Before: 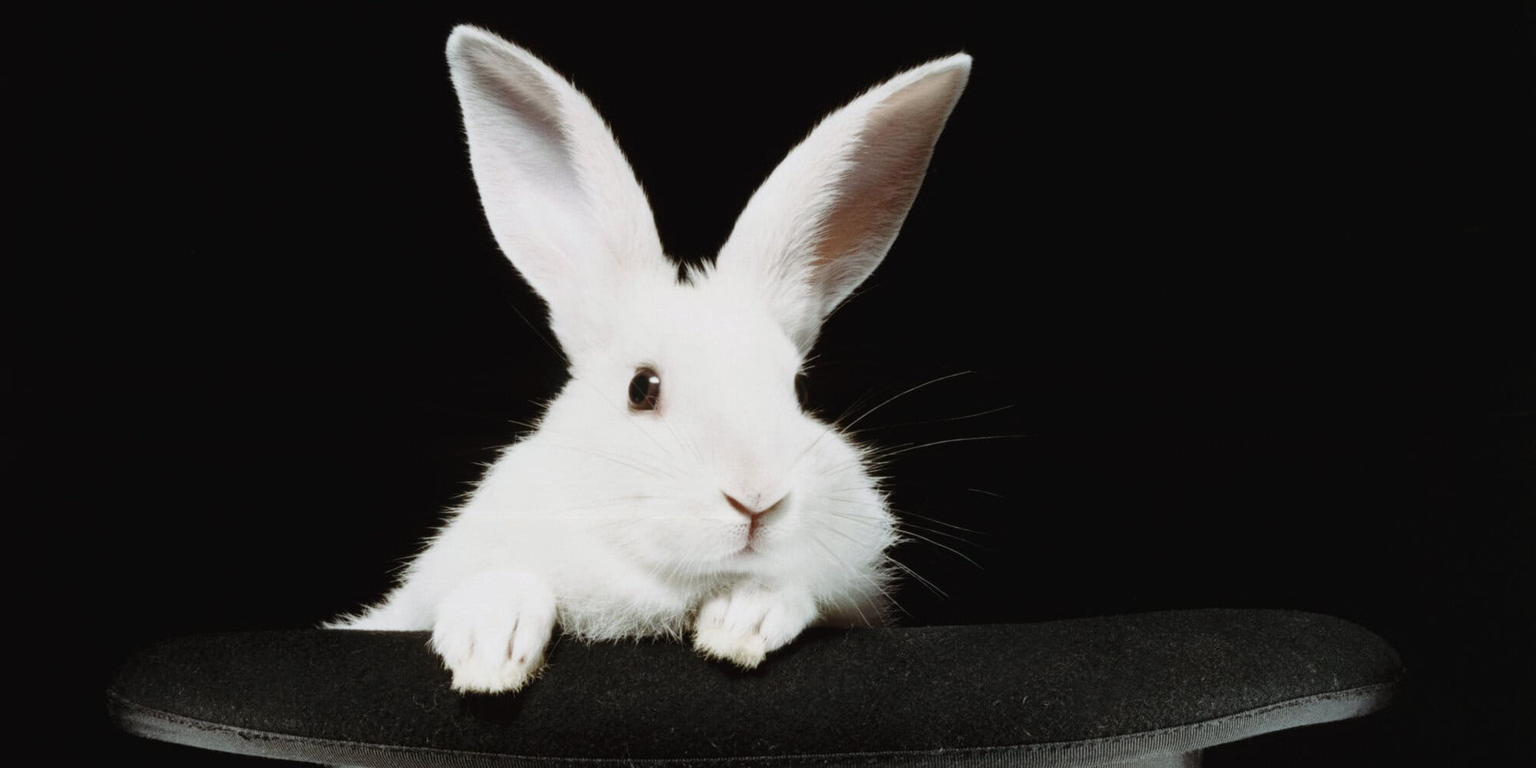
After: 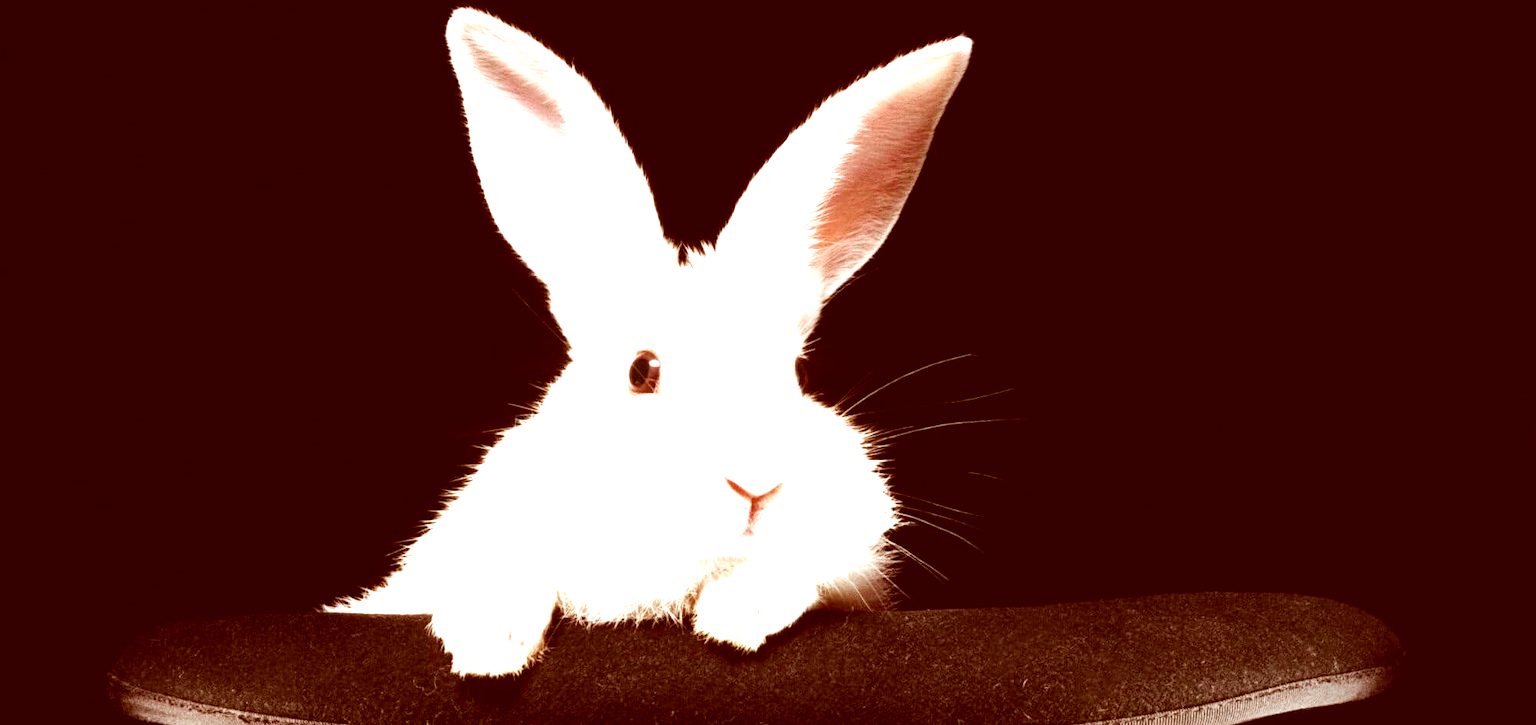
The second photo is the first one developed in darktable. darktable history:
crop and rotate: top 2.286%, bottom 3.184%
exposure: black level correction 0, exposure 1.74 EV, compensate highlight preservation false
color correction: highlights a* 9.54, highlights b* 8.64, shadows a* 39.24, shadows b* 39.64, saturation 0.807
